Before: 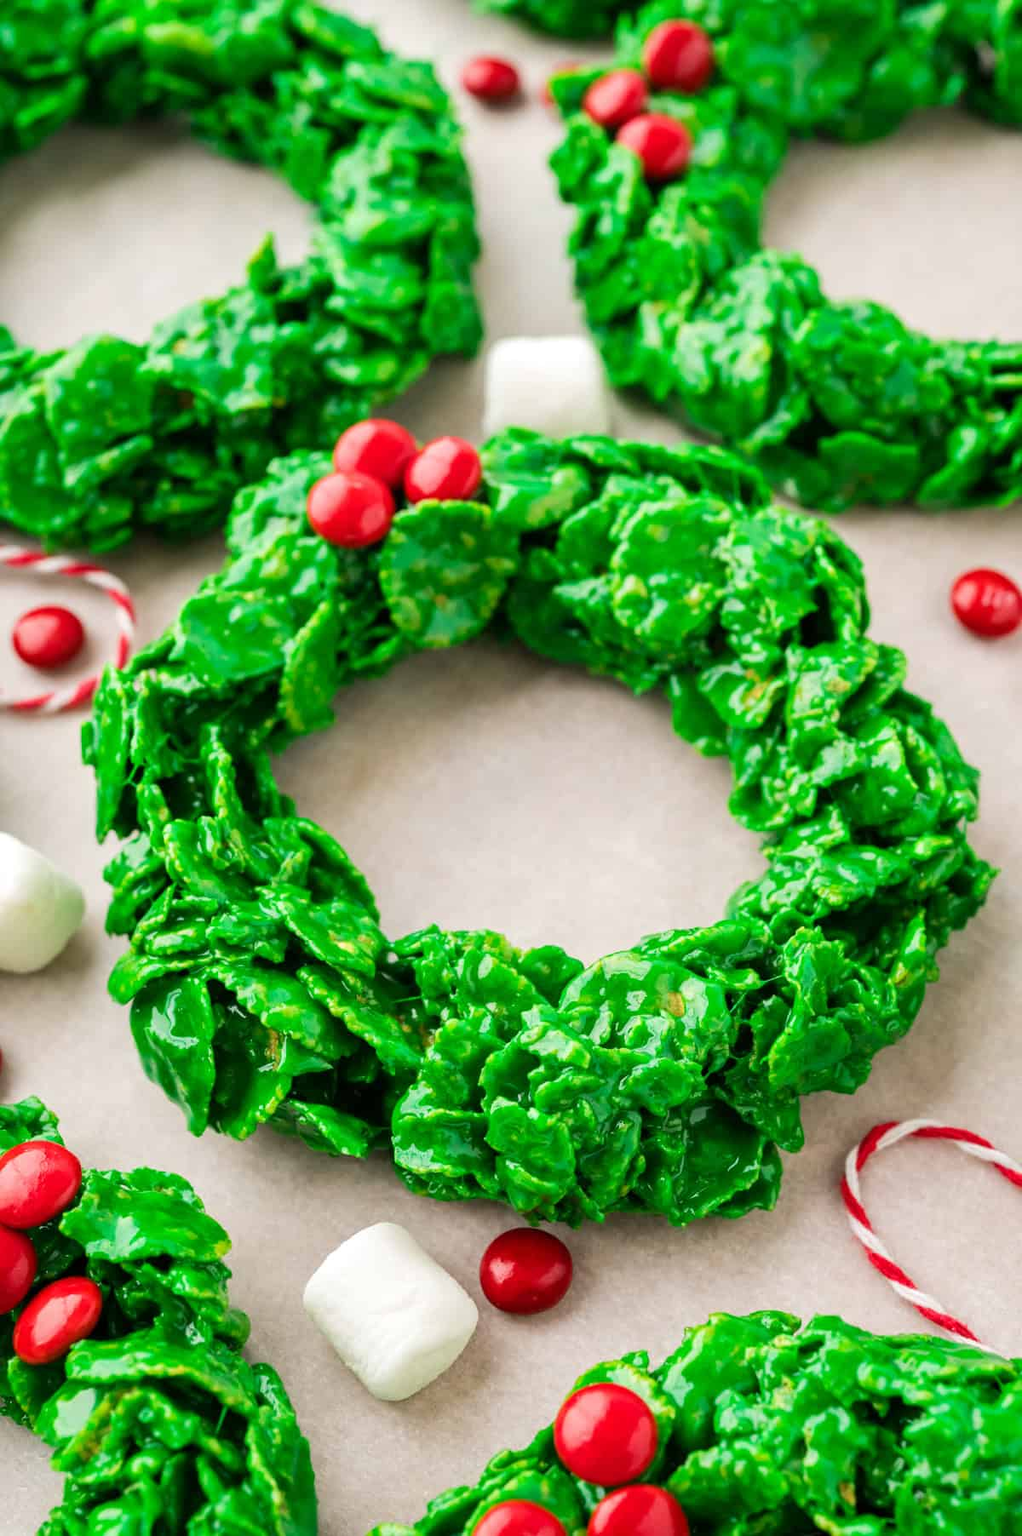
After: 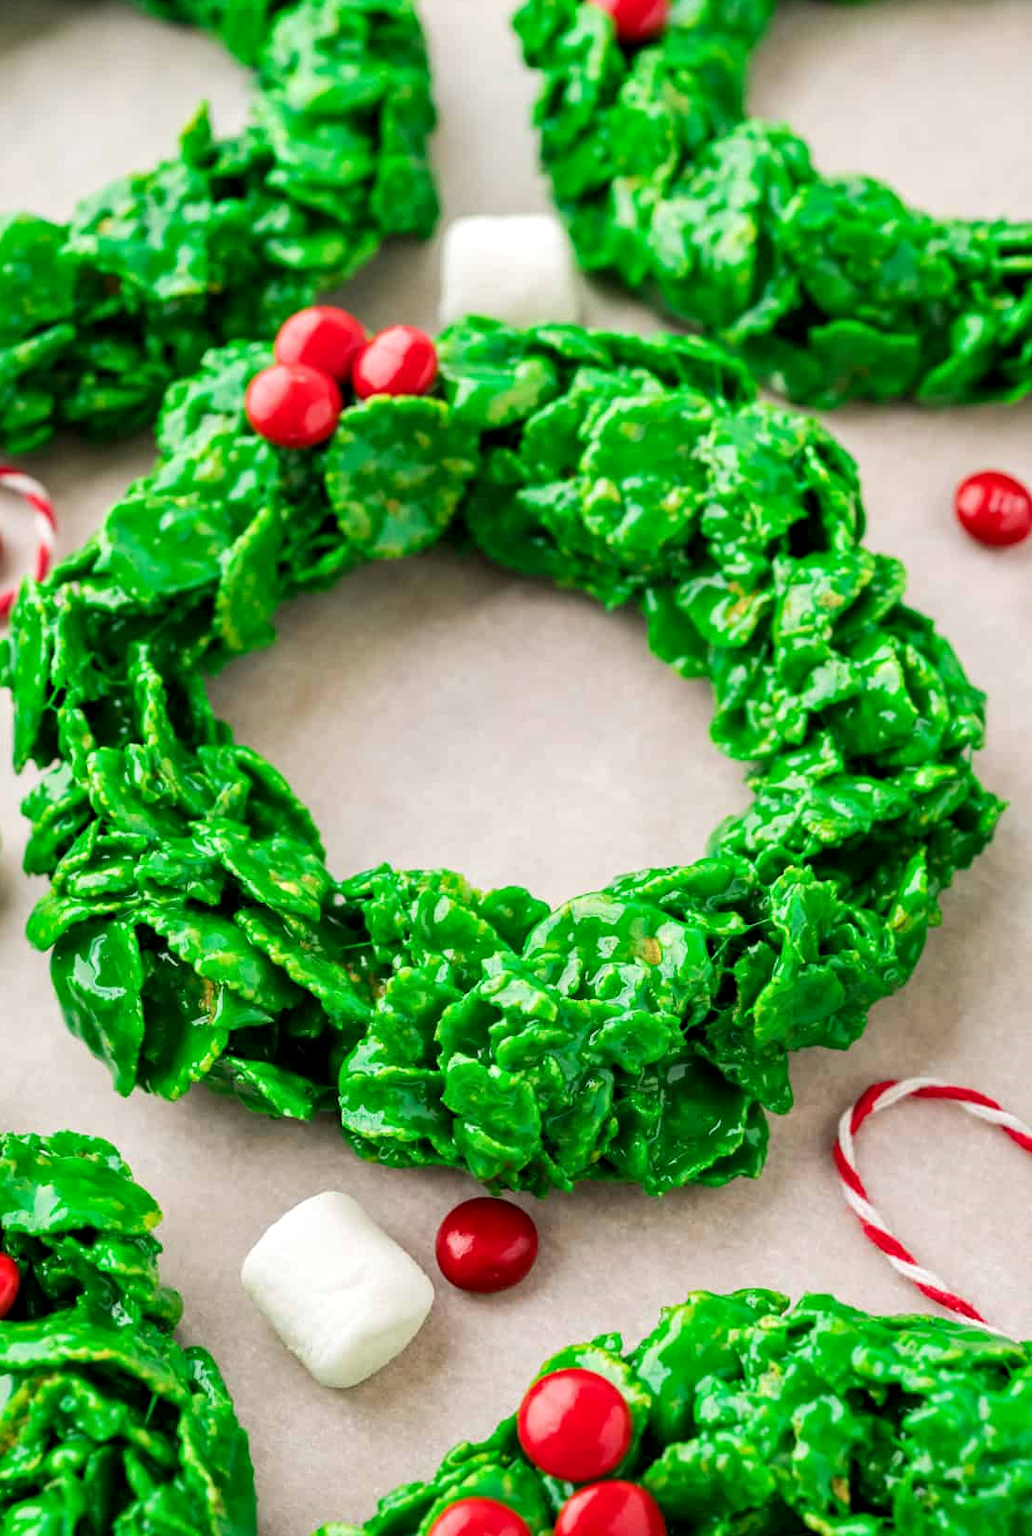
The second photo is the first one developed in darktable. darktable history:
crop and rotate: left 8.262%, top 9.226%
contrast equalizer: octaves 7, y [[0.6 ×6], [0.55 ×6], [0 ×6], [0 ×6], [0 ×6]], mix 0.15
